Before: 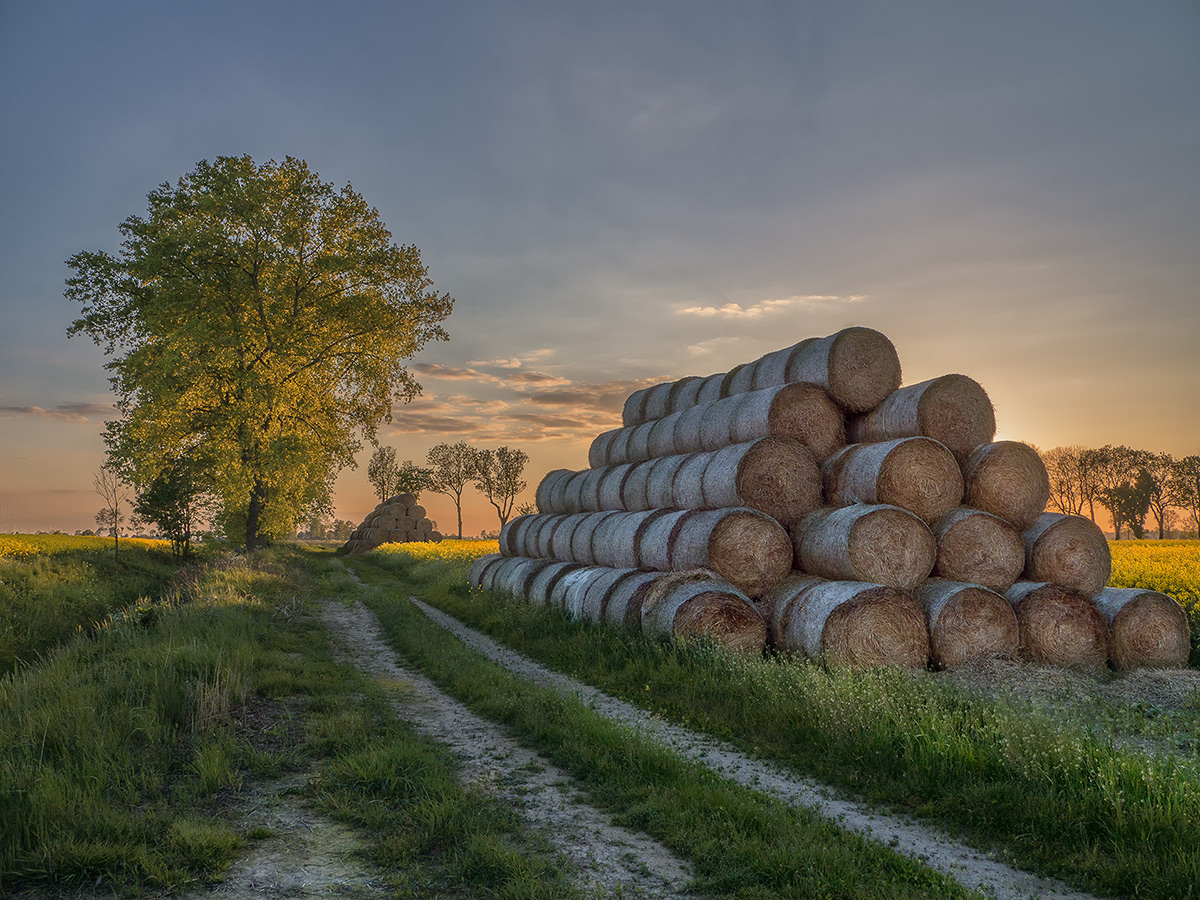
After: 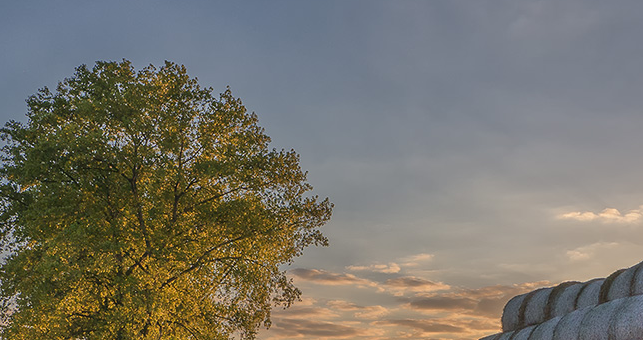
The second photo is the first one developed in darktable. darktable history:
crop: left 10.121%, top 10.631%, right 36.218%, bottom 51.526%
bloom: size 40%
